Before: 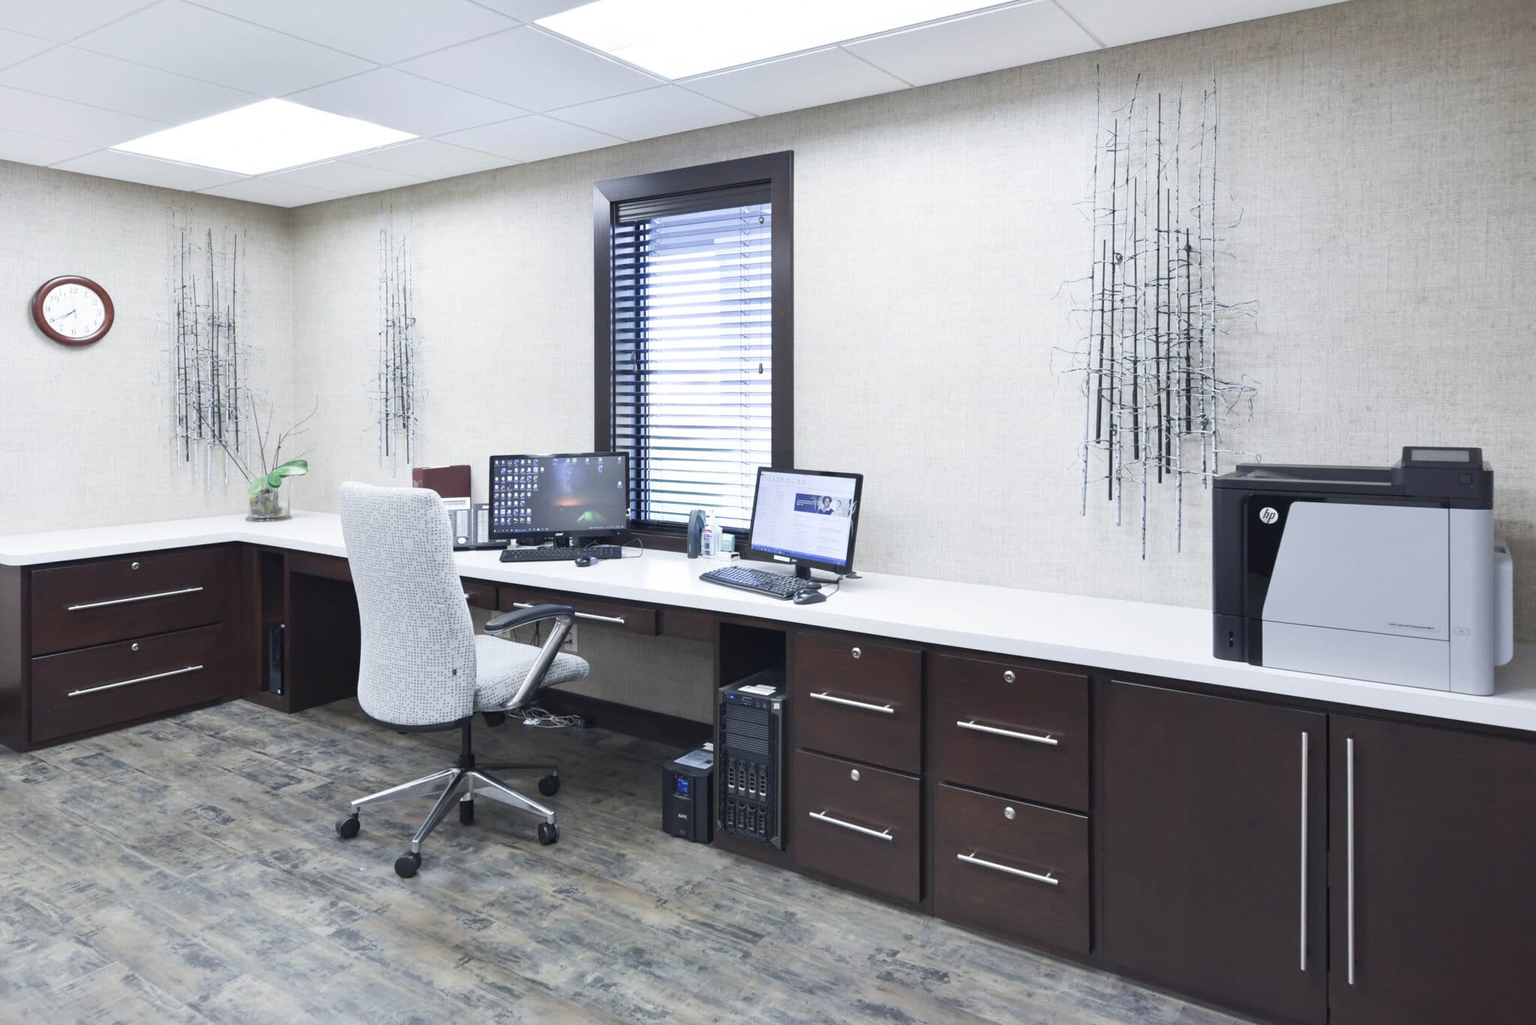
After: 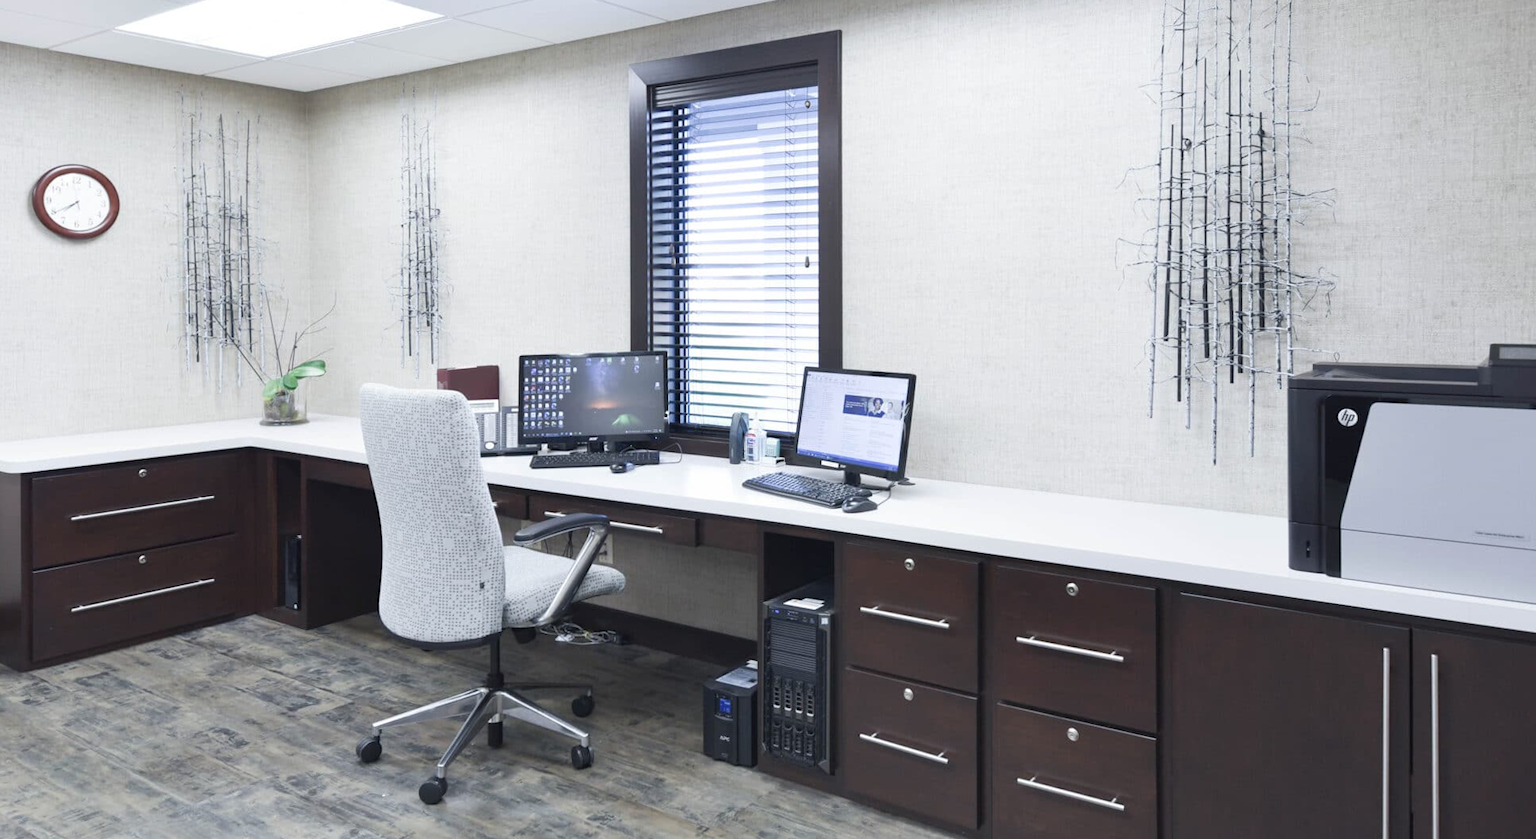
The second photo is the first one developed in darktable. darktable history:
crop and rotate: angle 0.102°, top 11.848%, right 5.678%, bottom 10.844%
